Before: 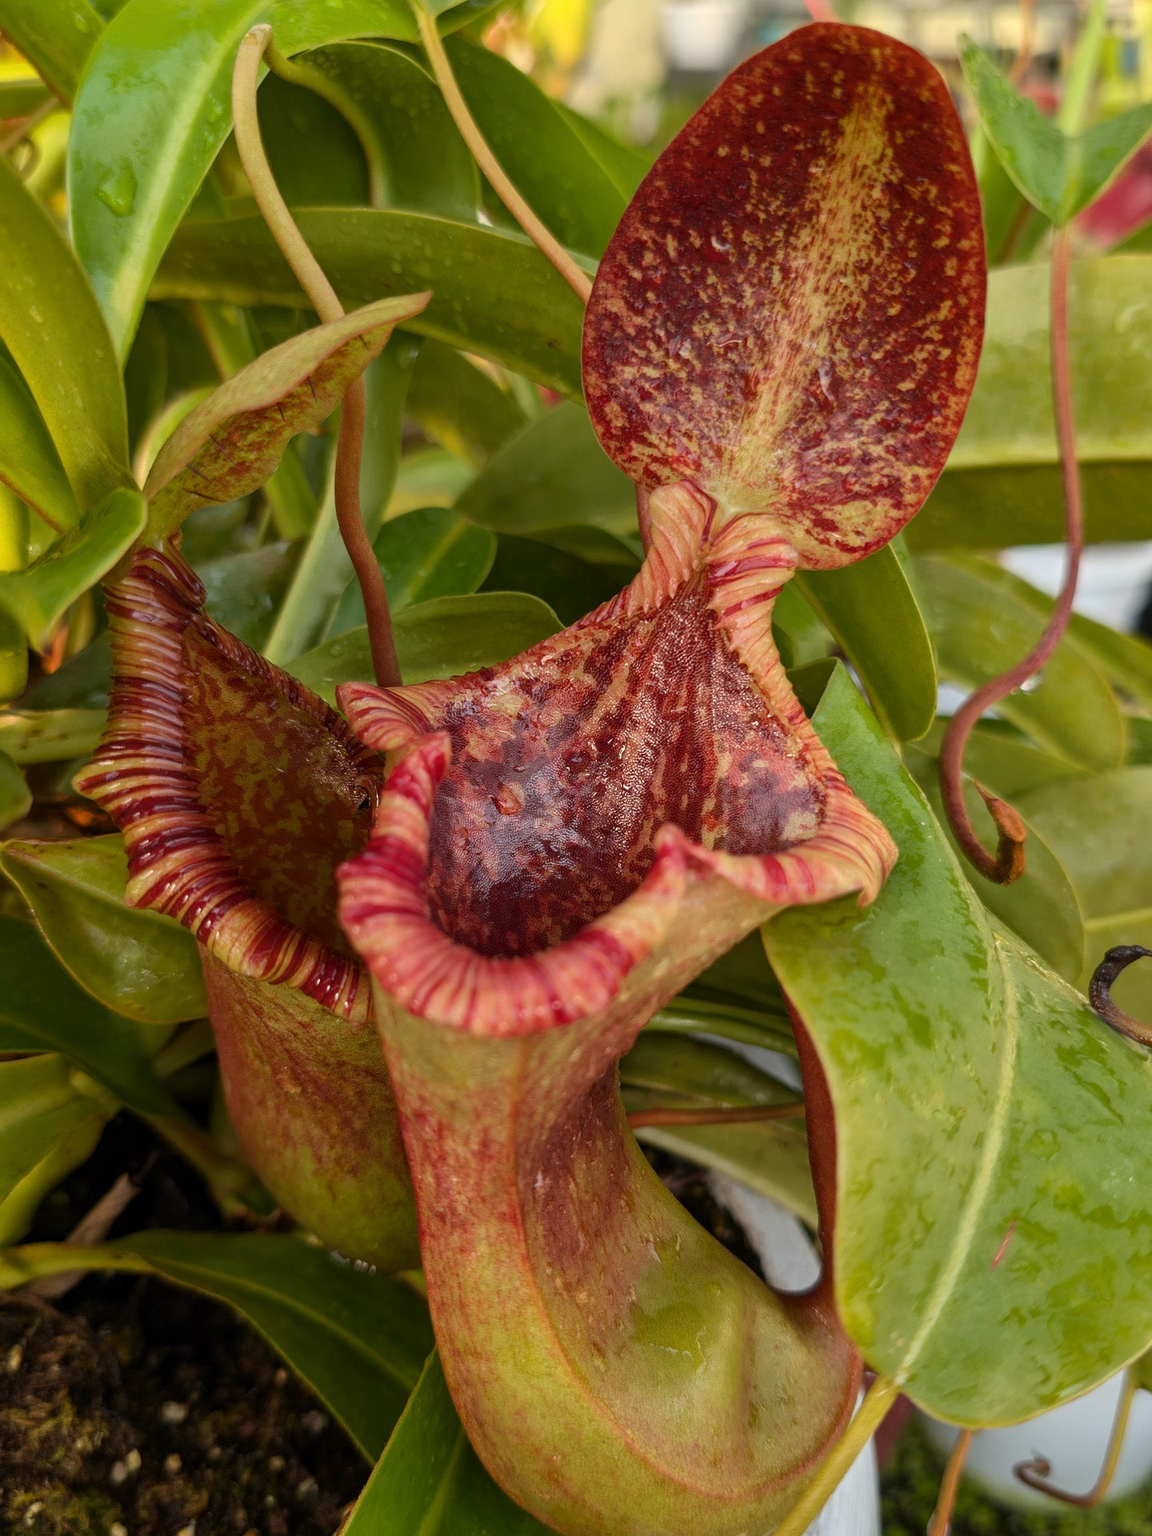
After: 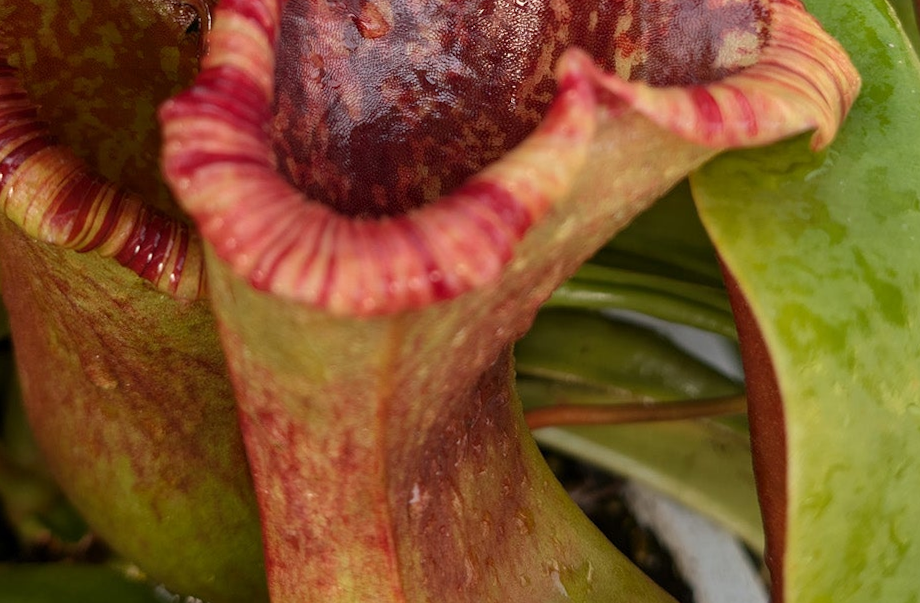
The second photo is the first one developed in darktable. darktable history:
crop: left 18.091%, top 51.13%, right 17.525%, bottom 16.85%
rotate and perspective: rotation -0.45°, automatic cropping original format, crop left 0.008, crop right 0.992, crop top 0.012, crop bottom 0.988
